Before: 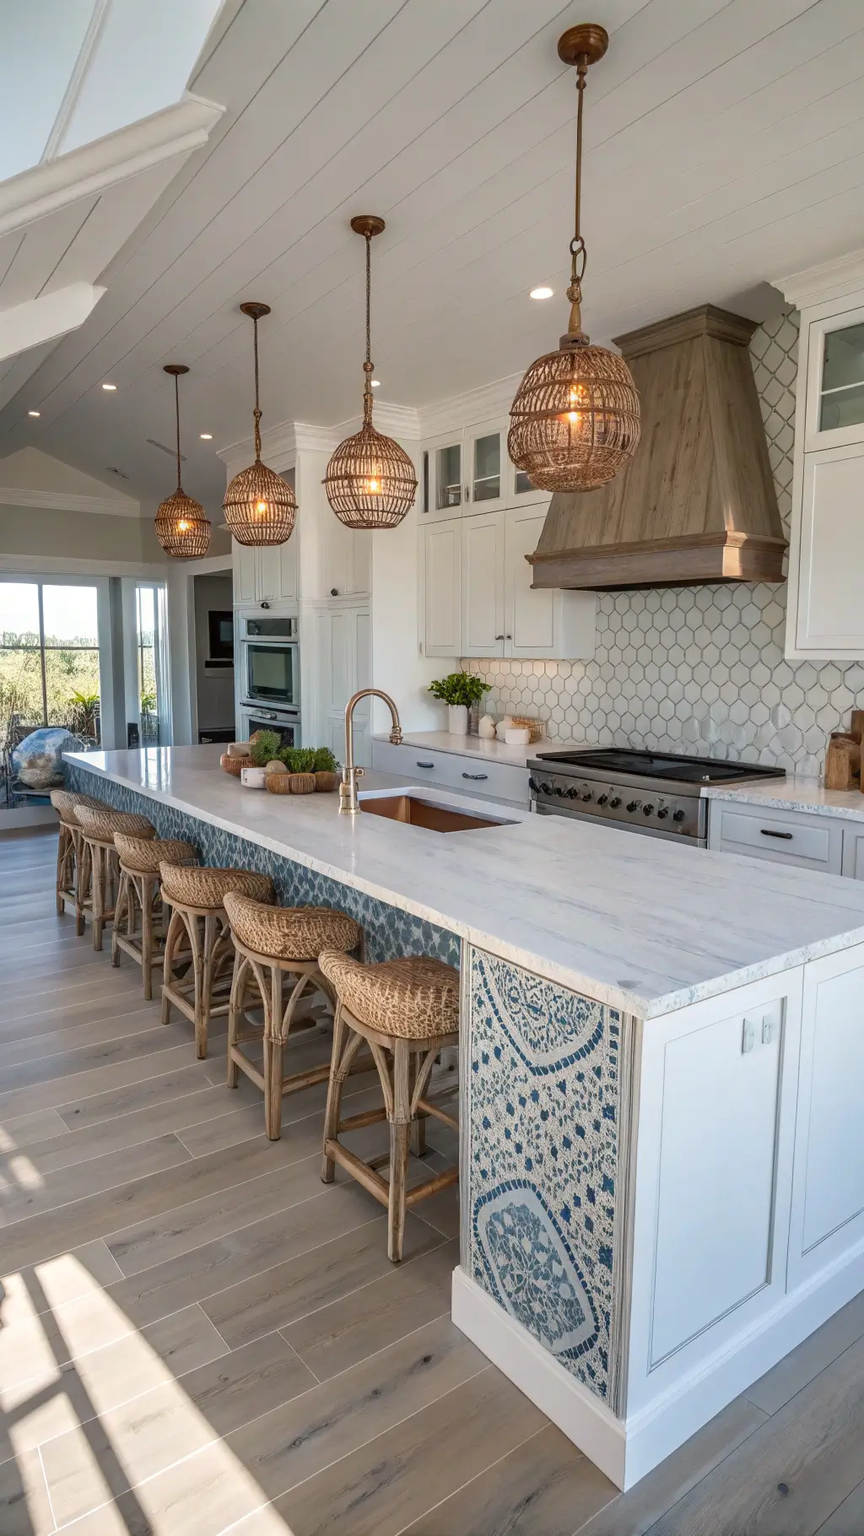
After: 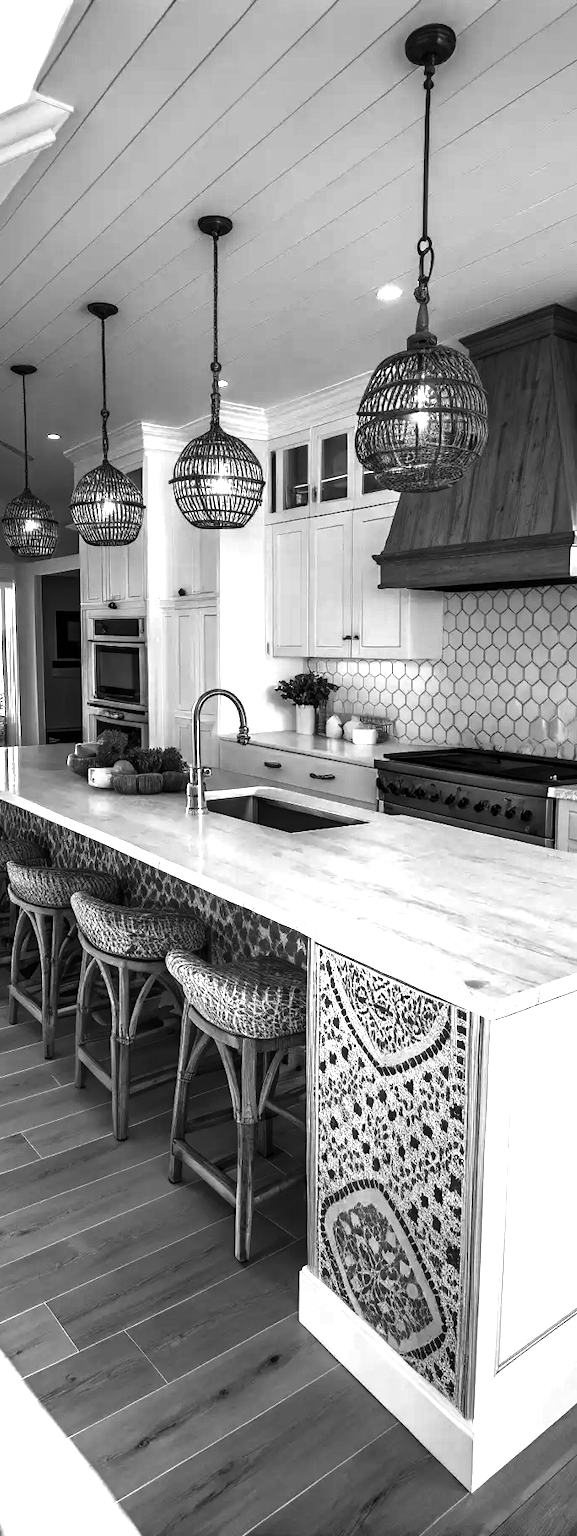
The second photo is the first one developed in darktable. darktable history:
contrast brightness saturation: contrast -0.03, brightness -0.59, saturation -1
exposure: black level correction 0, exposure 1 EV, compensate exposure bias true, compensate highlight preservation false
crop and rotate: left 17.732%, right 15.423%
